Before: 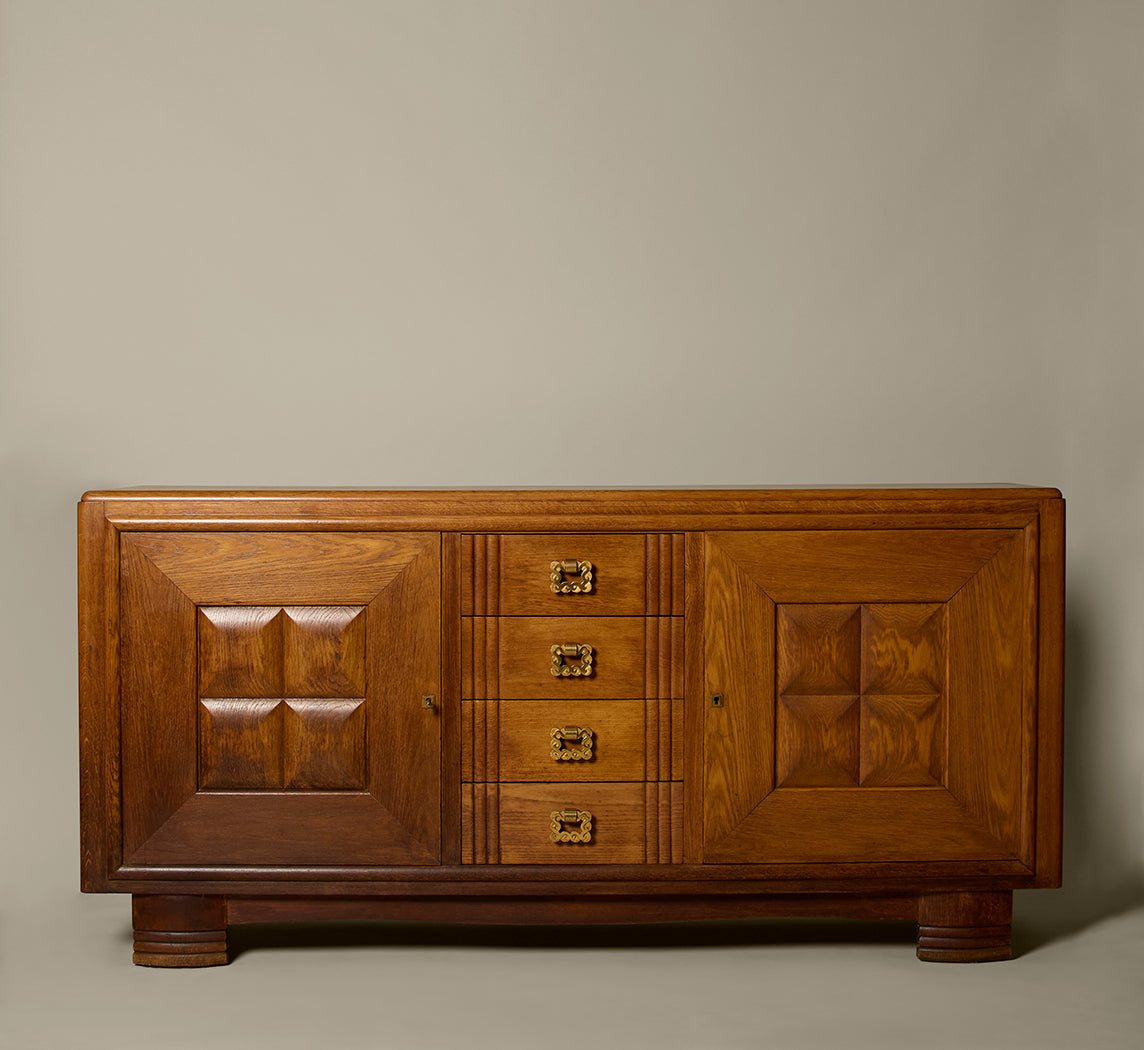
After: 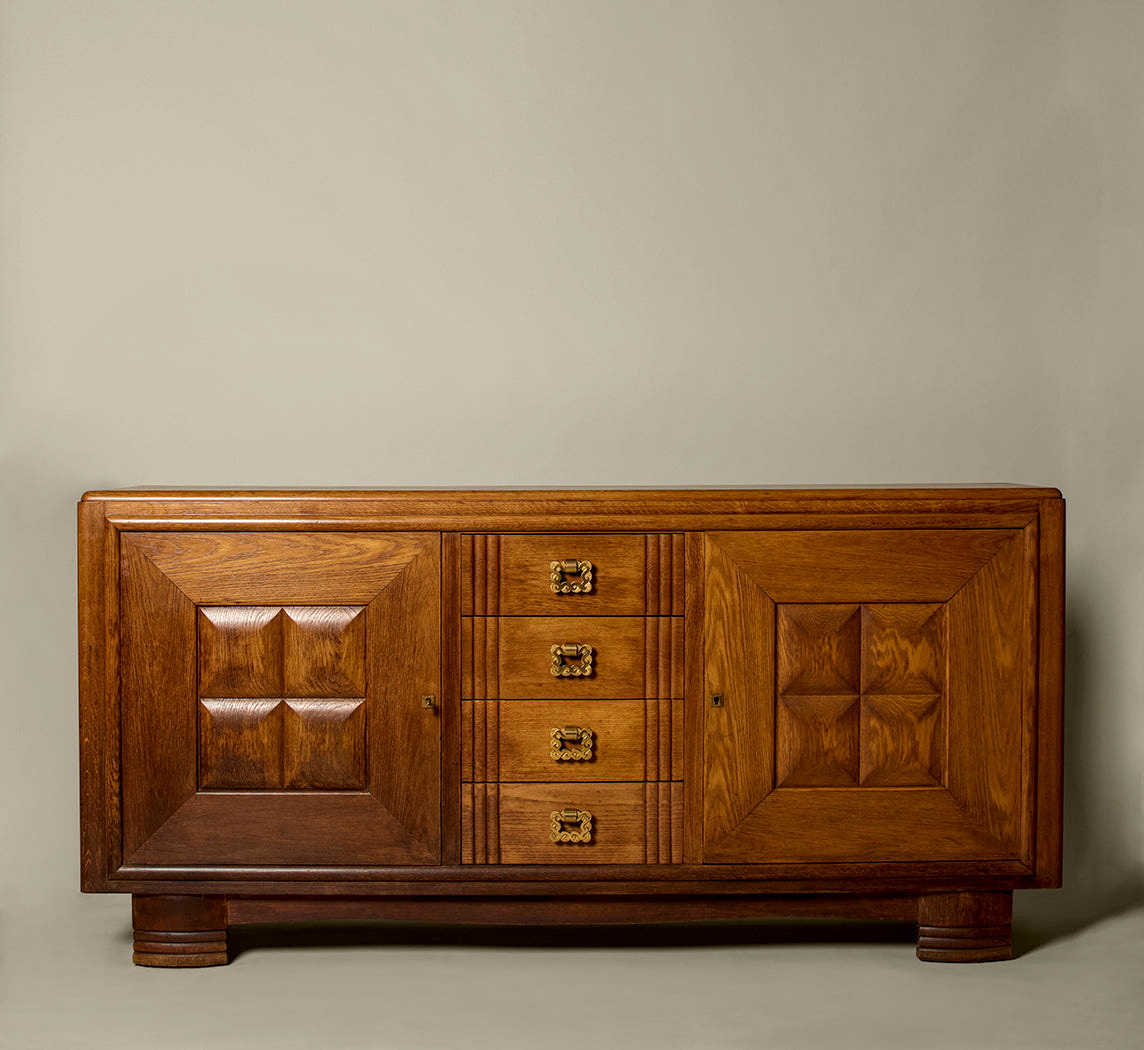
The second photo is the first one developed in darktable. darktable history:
local contrast: highlights 28%, detail 130%
exposure: exposure 0.19 EV, compensate highlight preservation false
